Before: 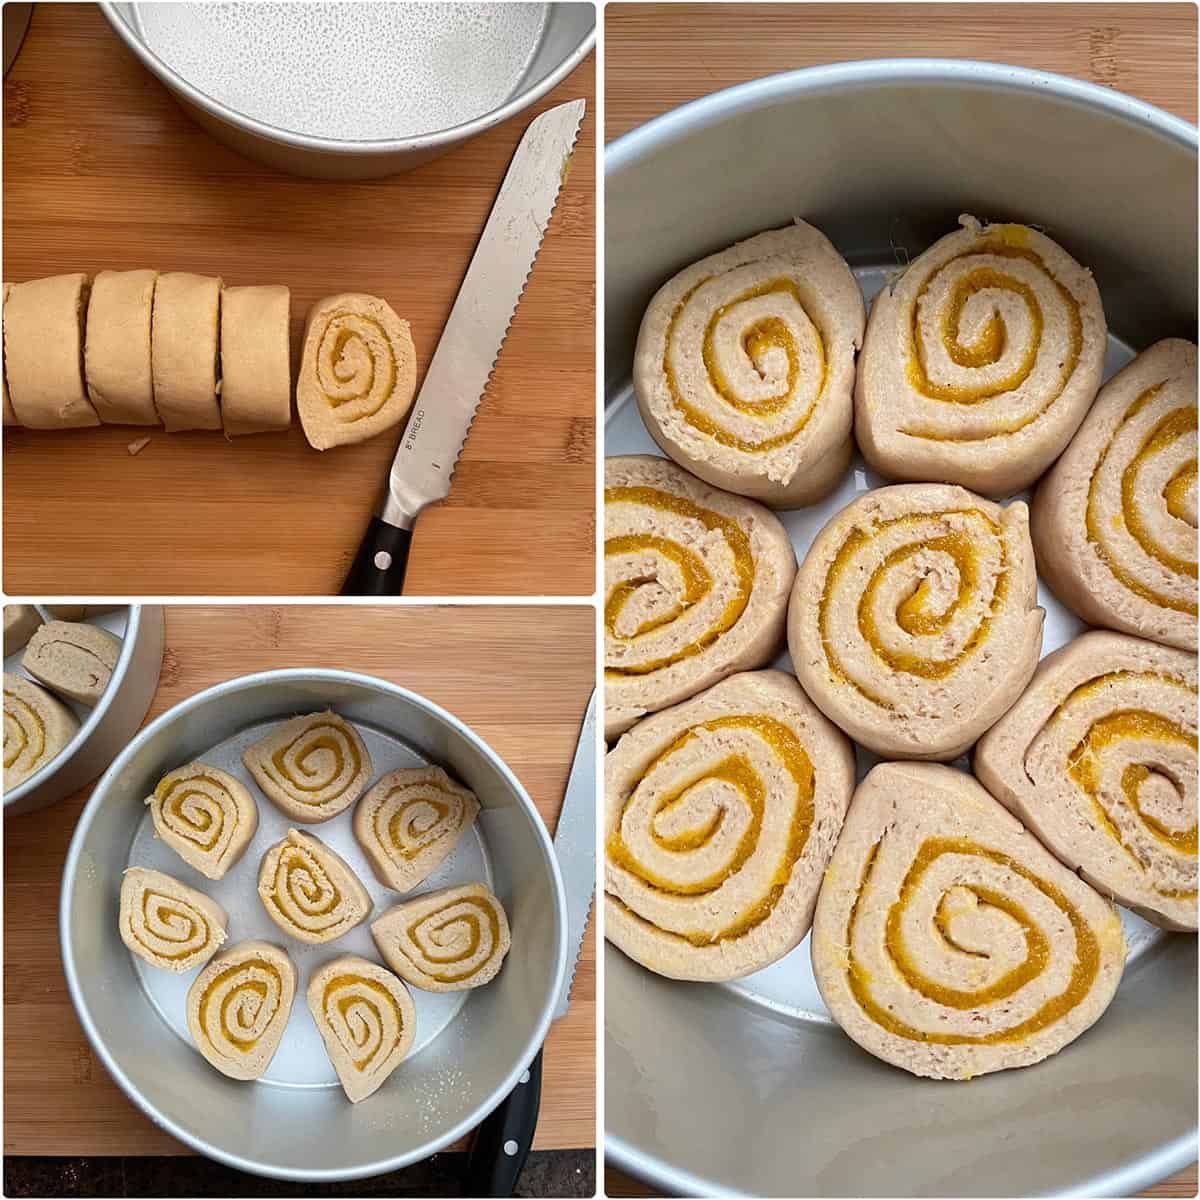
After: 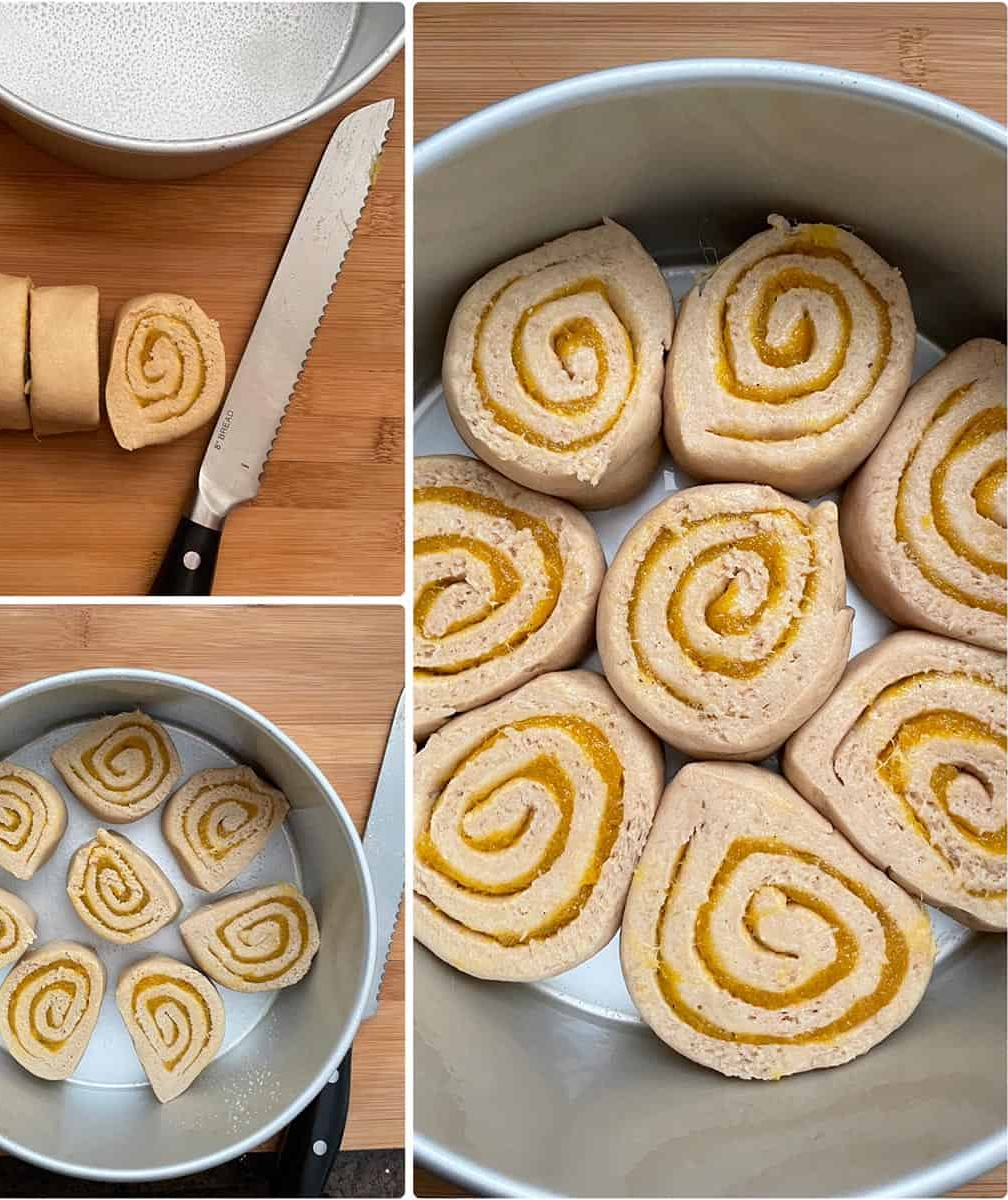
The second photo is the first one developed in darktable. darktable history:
crop: left 15.979%
